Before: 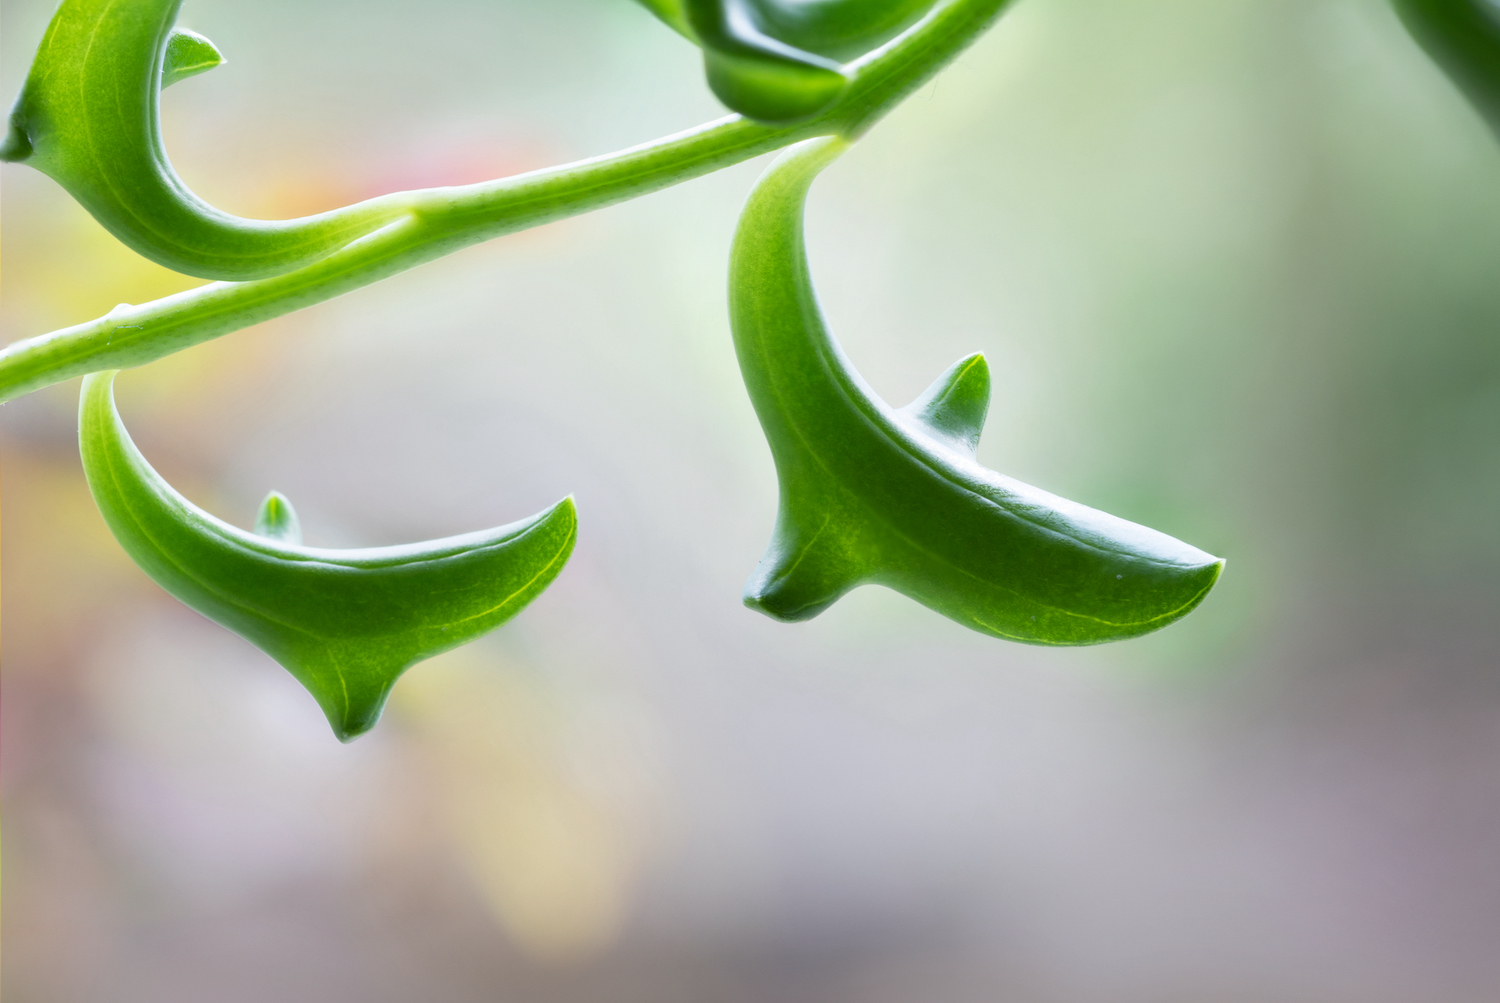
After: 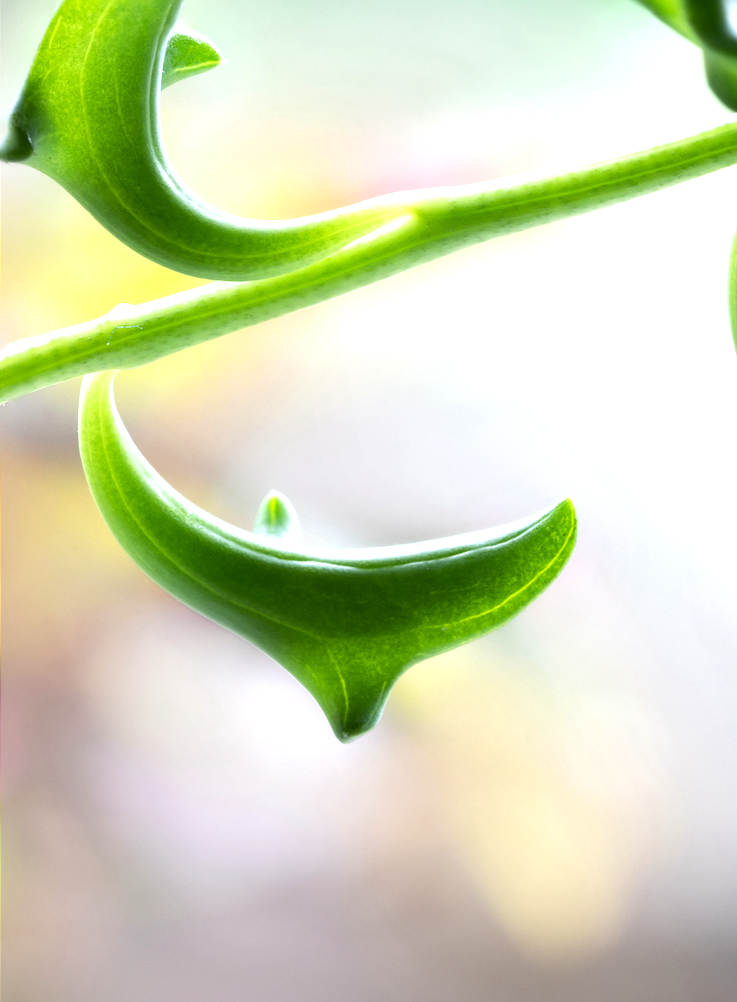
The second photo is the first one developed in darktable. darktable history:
crop and rotate: left 0%, top 0%, right 50.845%
tone equalizer: -8 EV -0.75 EV, -7 EV -0.7 EV, -6 EV -0.6 EV, -5 EV -0.4 EV, -3 EV 0.4 EV, -2 EV 0.6 EV, -1 EV 0.7 EV, +0 EV 0.75 EV, edges refinement/feathering 500, mask exposure compensation -1.57 EV, preserve details no
